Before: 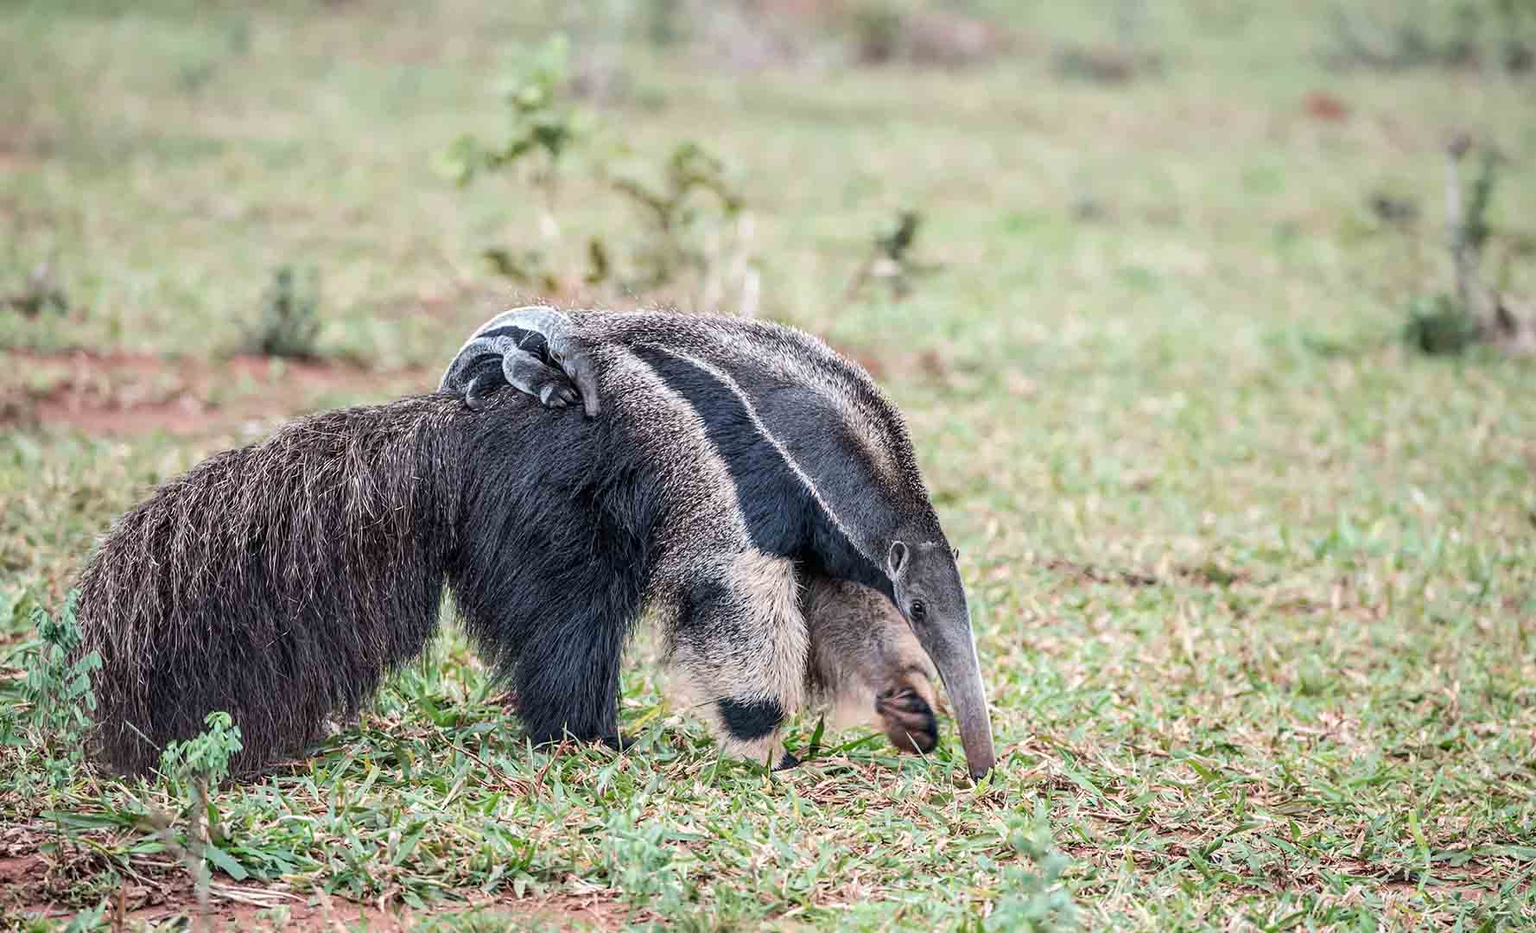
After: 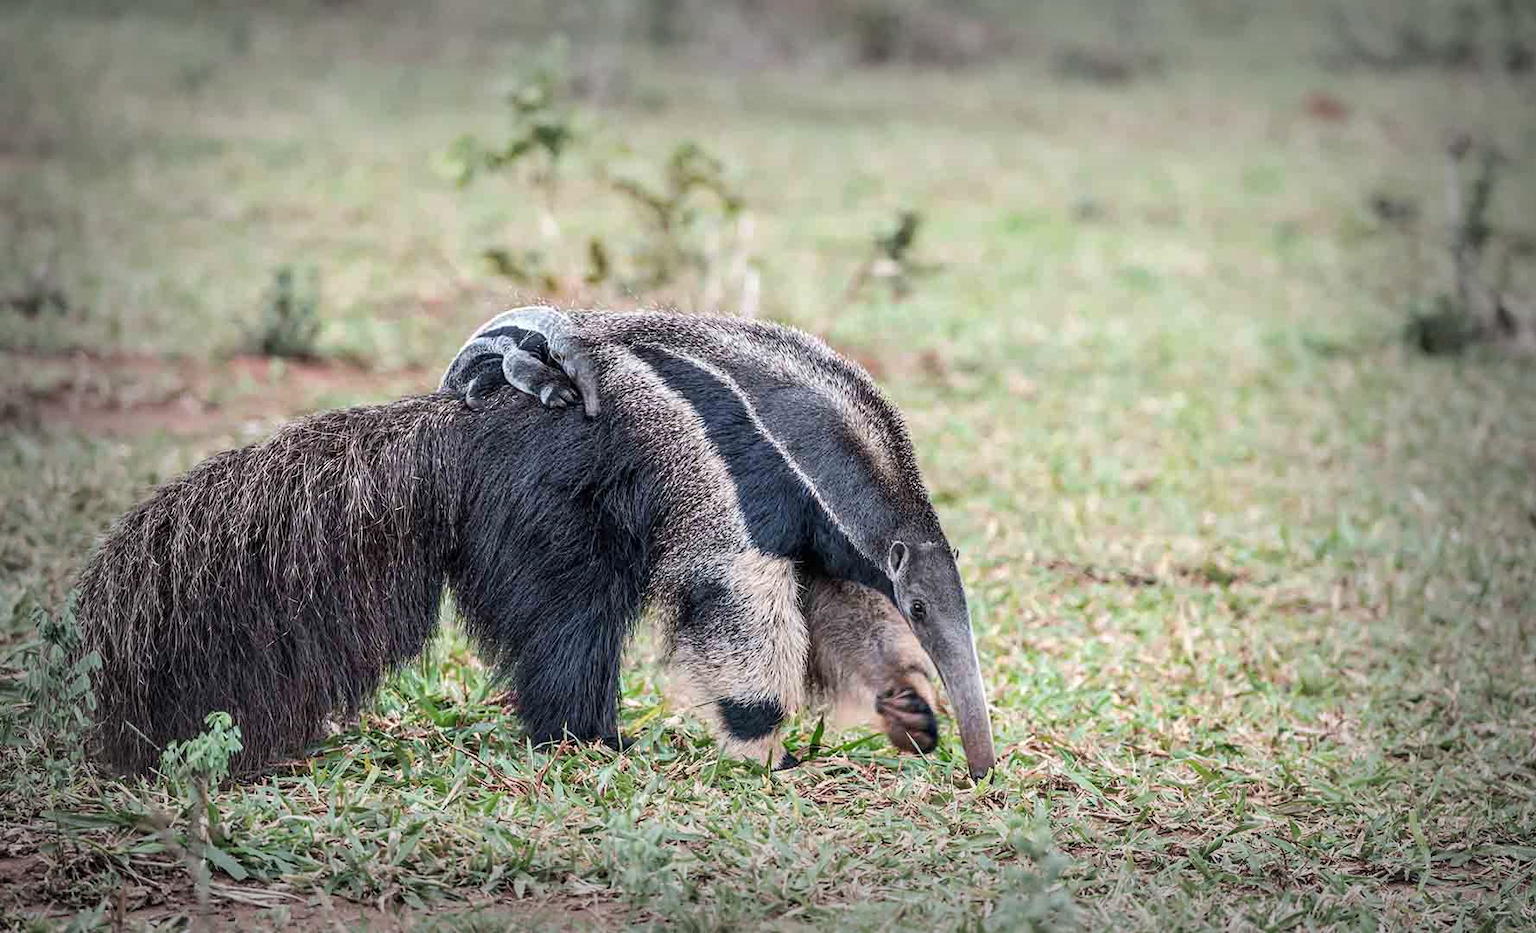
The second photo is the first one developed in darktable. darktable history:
vignetting: fall-off start 52.92%, automatic ratio true, width/height ratio 1.319, shape 0.219, dithering 8-bit output
